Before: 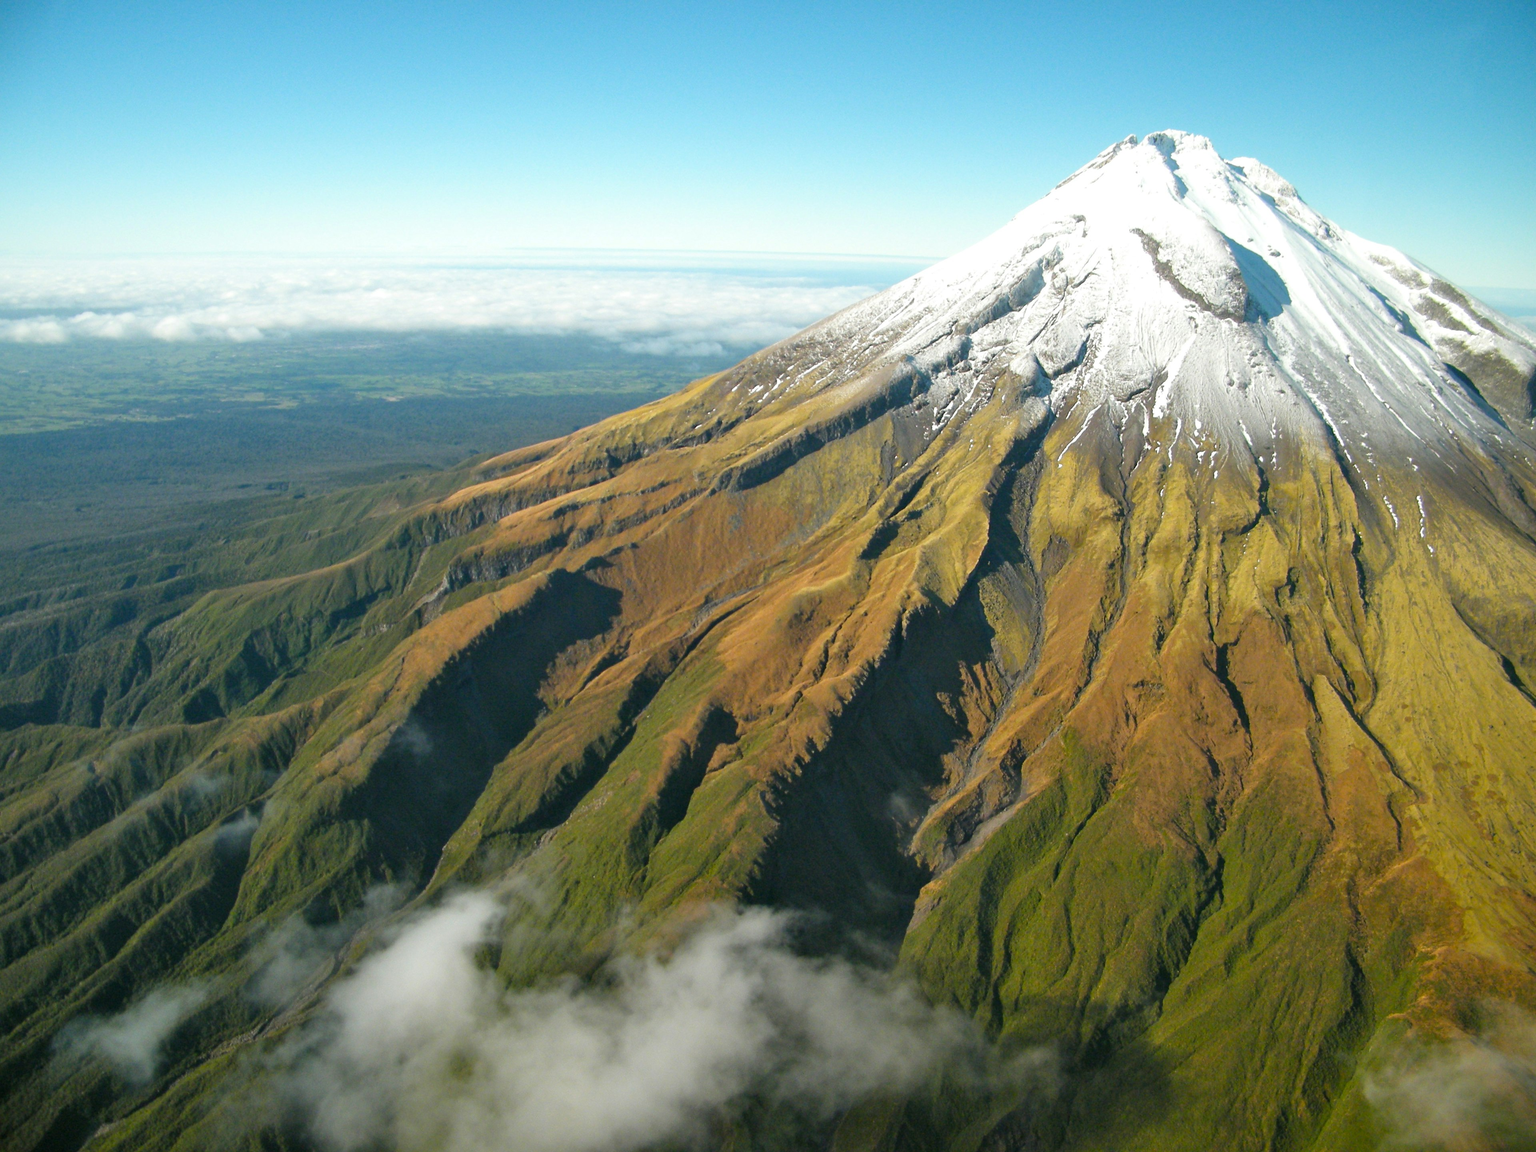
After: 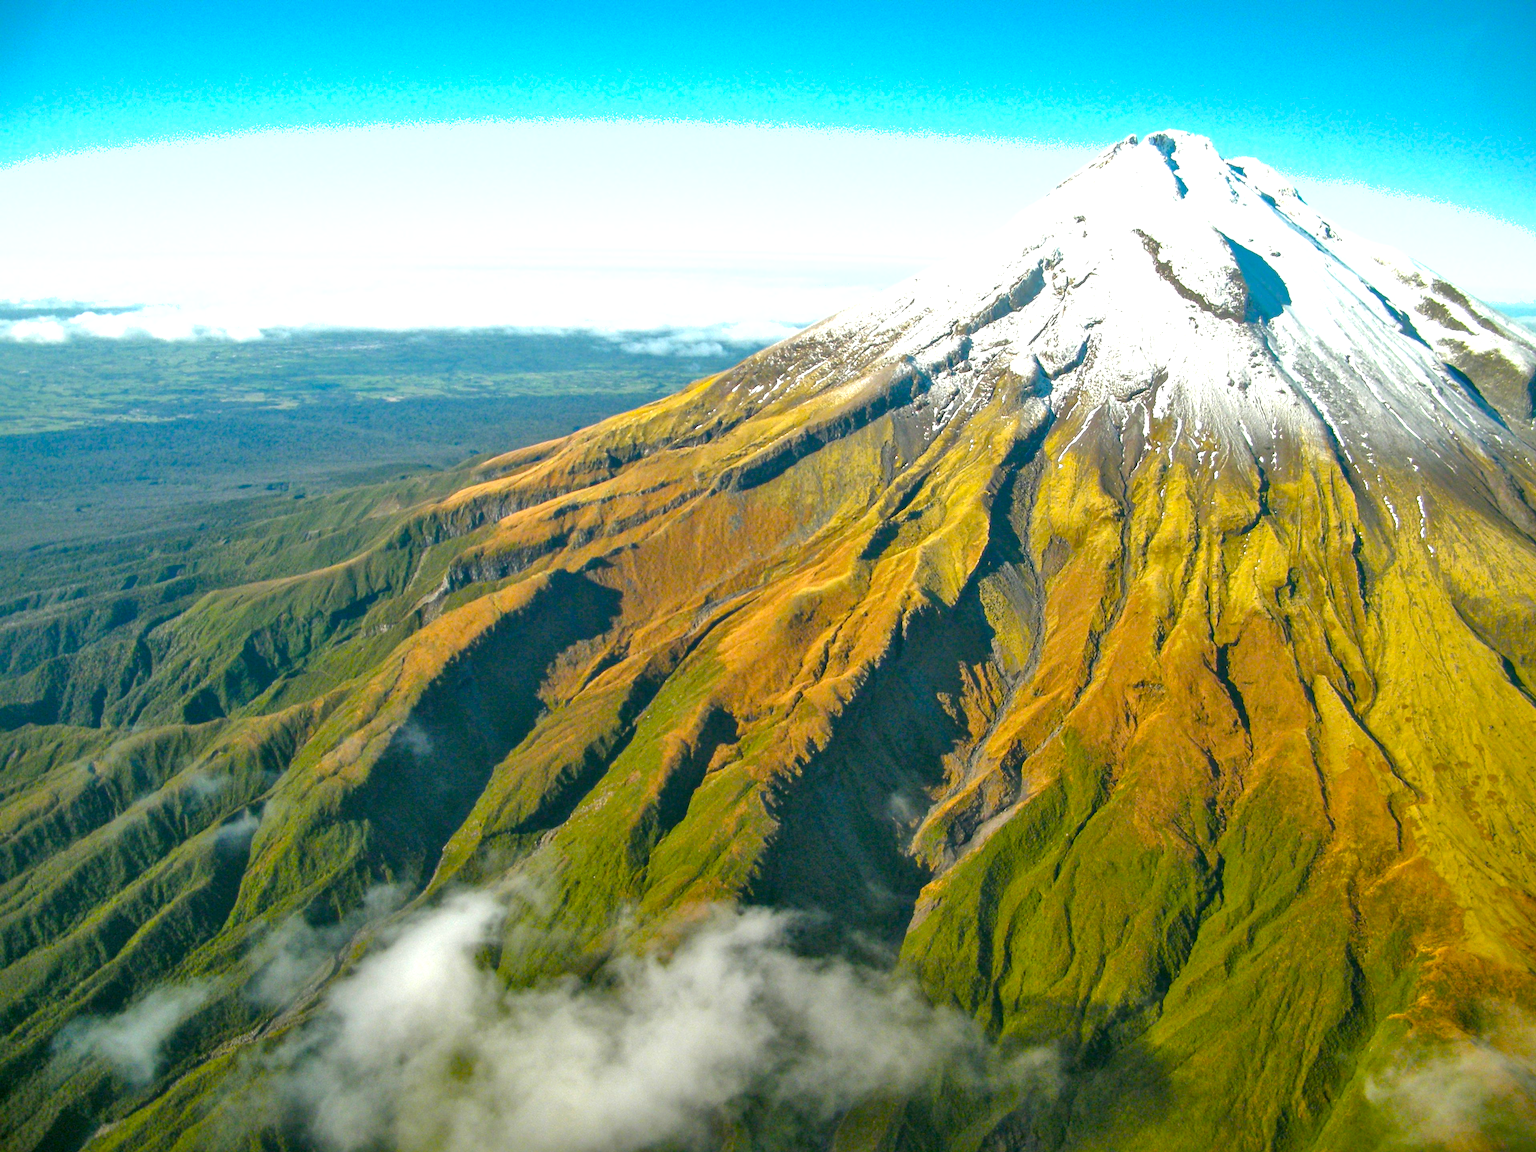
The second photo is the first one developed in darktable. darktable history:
exposure: black level correction 0, exposure 0.594 EV, compensate highlight preservation false
color balance rgb: linear chroma grading › shadows 31.578%, linear chroma grading › global chroma -2.554%, linear chroma grading › mid-tones 3.802%, perceptual saturation grading › global saturation 25.051%
shadows and highlights: on, module defaults
local contrast: on, module defaults
